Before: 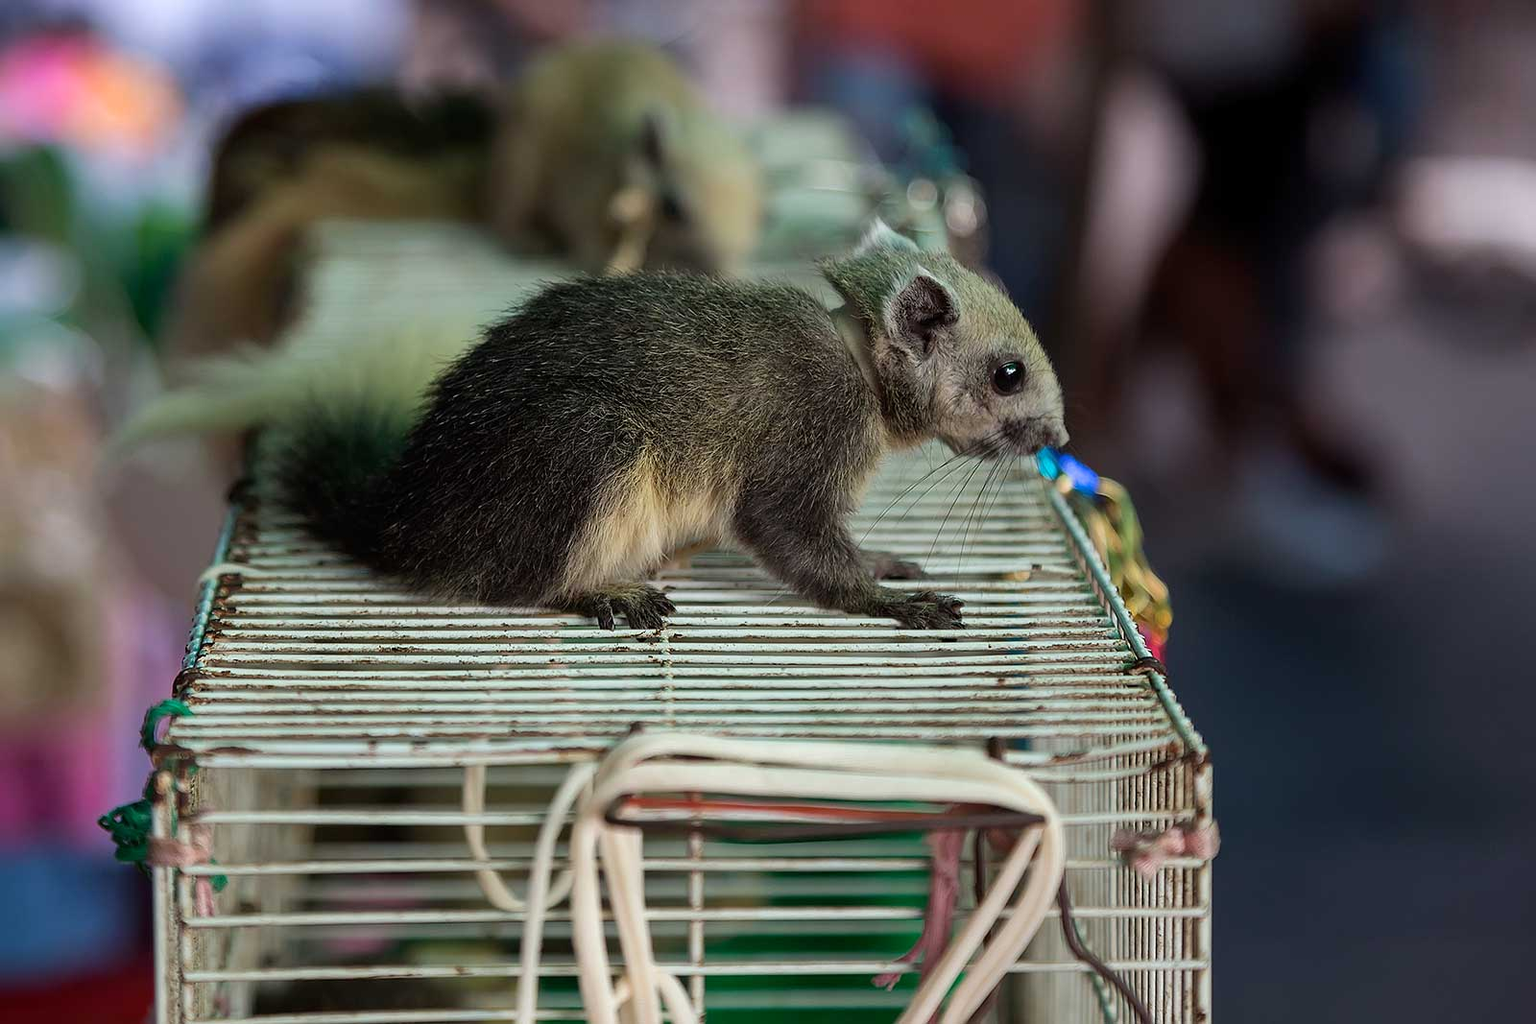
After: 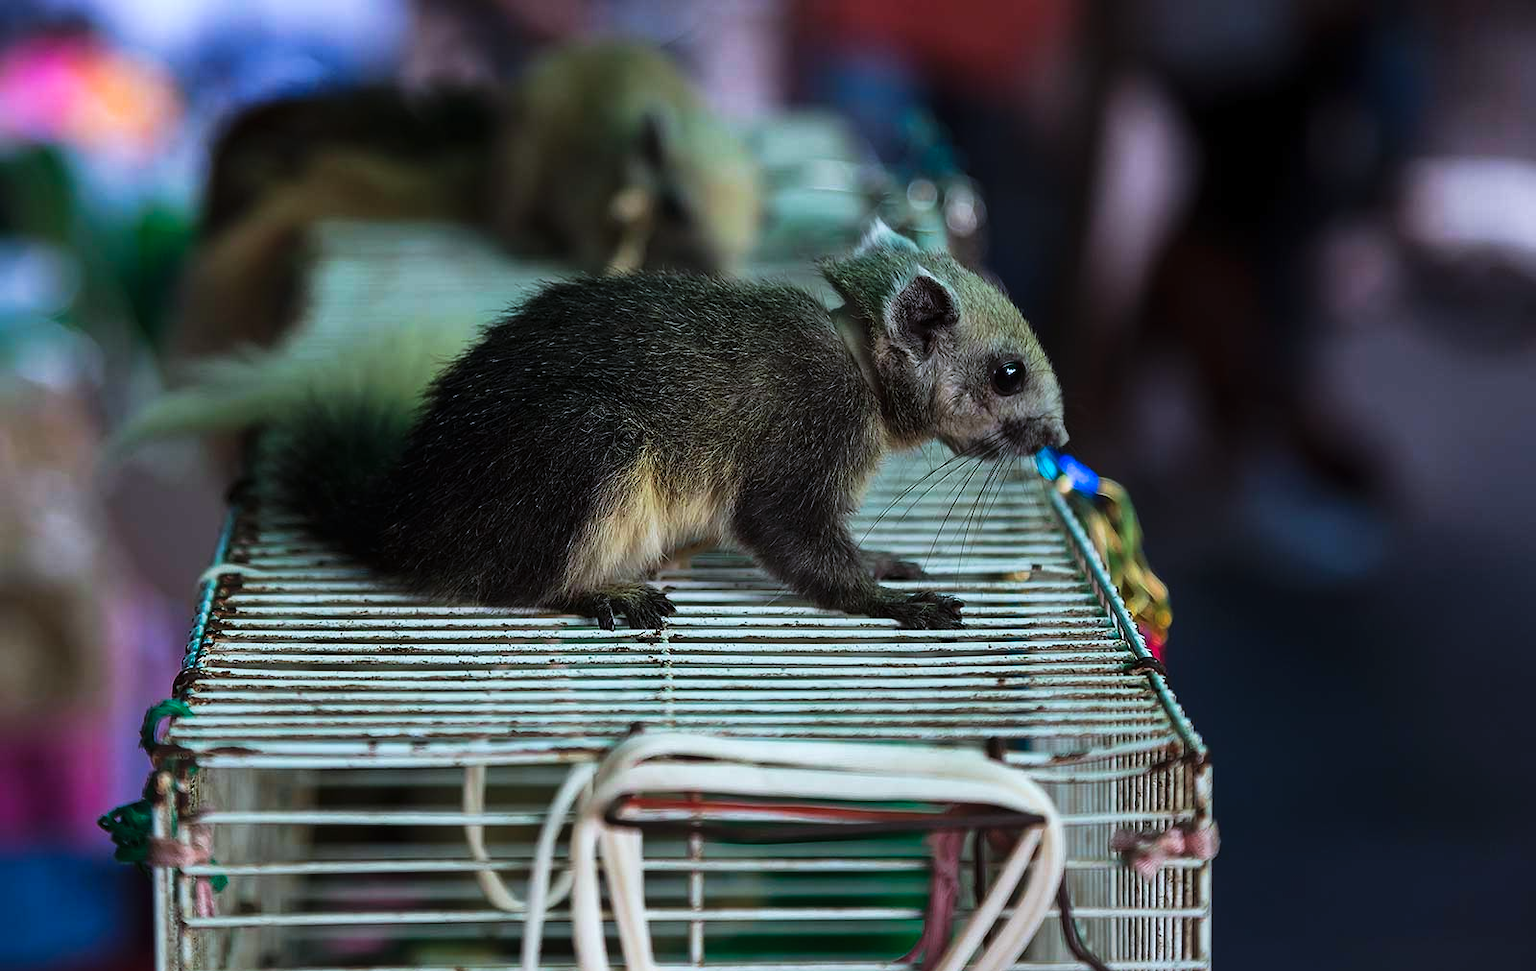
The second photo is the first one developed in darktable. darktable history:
color calibration: x 0.37, y 0.382, temperature 4313.32 K
tone curve: curves: ch0 [(0, 0) (0.003, 0.004) (0.011, 0.009) (0.025, 0.017) (0.044, 0.029) (0.069, 0.04) (0.1, 0.051) (0.136, 0.07) (0.177, 0.095) (0.224, 0.131) (0.277, 0.179) (0.335, 0.237) (0.399, 0.302) (0.468, 0.386) (0.543, 0.471) (0.623, 0.576) (0.709, 0.699) (0.801, 0.817) (0.898, 0.917) (1, 1)], preserve colors none
crop and rotate: top 0%, bottom 5.097%
